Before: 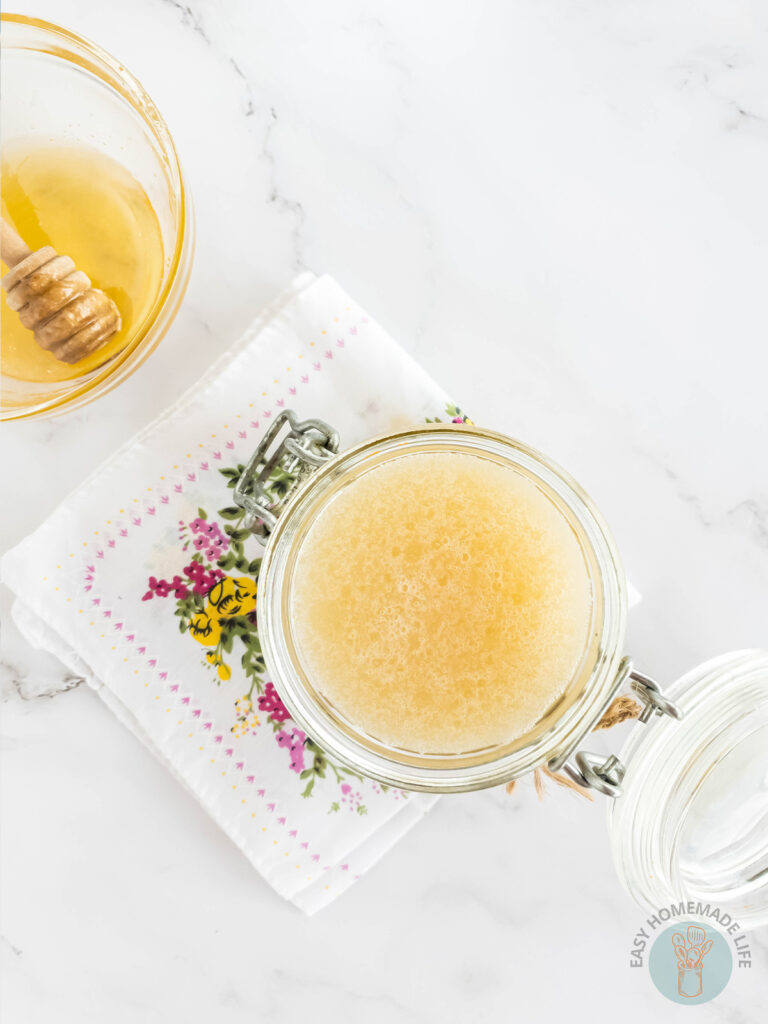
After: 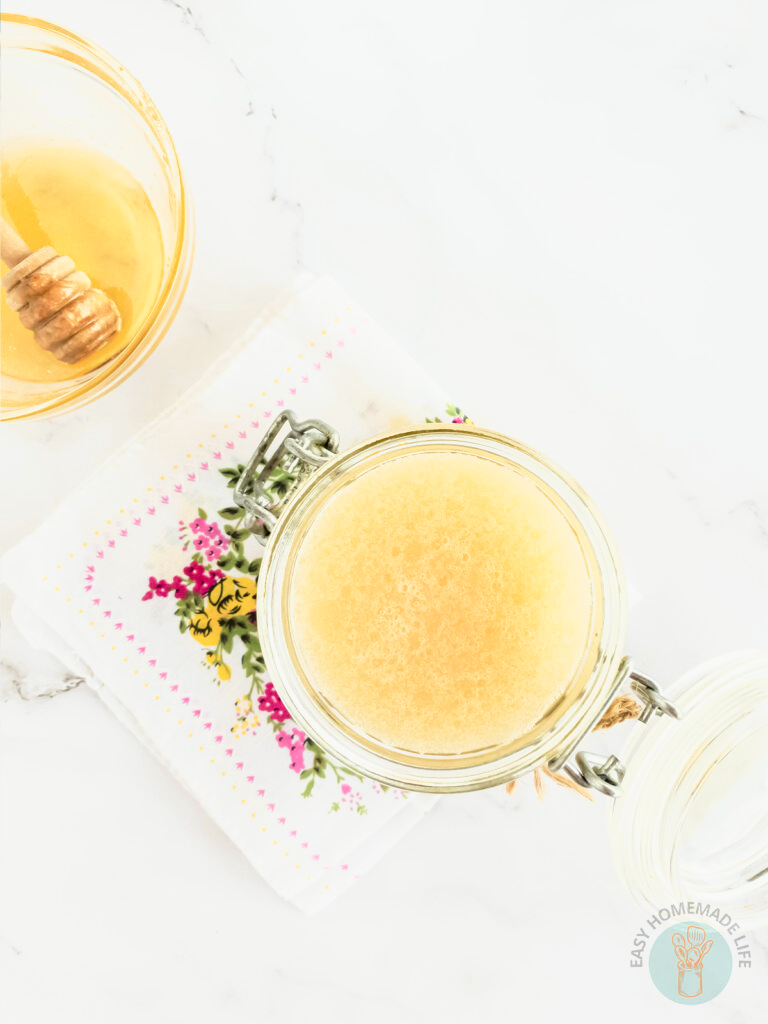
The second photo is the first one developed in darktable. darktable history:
tone curve: curves: ch0 [(0.003, 0.029) (0.037, 0.036) (0.149, 0.117) (0.297, 0.318) (0.422, 0.474) (0.531, 0.6) (0.743, 0.809) (0.889, 0.941) (1, 0.98)]; ch1 [(0, 0) (0.305, 0.325) (0.453, 0.437) (0.482, 0.479) (0.501, 0.5) (0.506, 0.503) (0.564, 0.578) (0.587, 0.625) (0.666, 0.727) (1, 1)]; ch2 [(0, 0) (0.323, 0.277) (0.408, 0.399) (0.45, 0.48) (0.499, 0.502) (0.512, 0.523) (0.57, 0.595) (0.653, 0.671) (0.768, 0.744) (1, 1)], color space Lab, independent channels, preserve colors none
